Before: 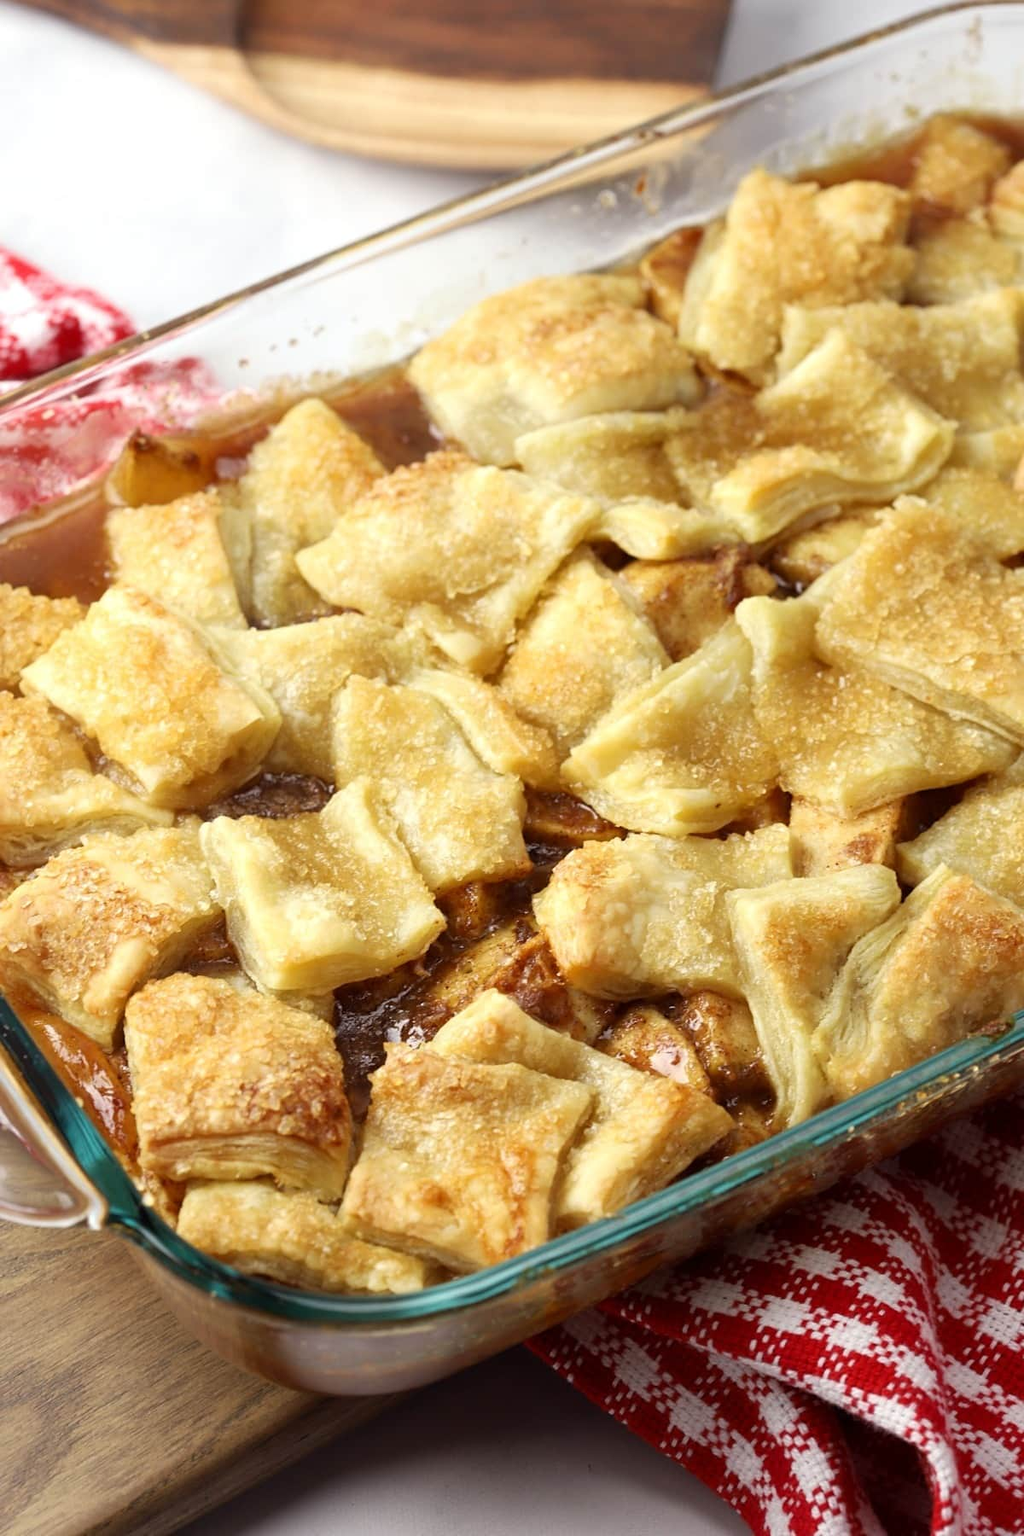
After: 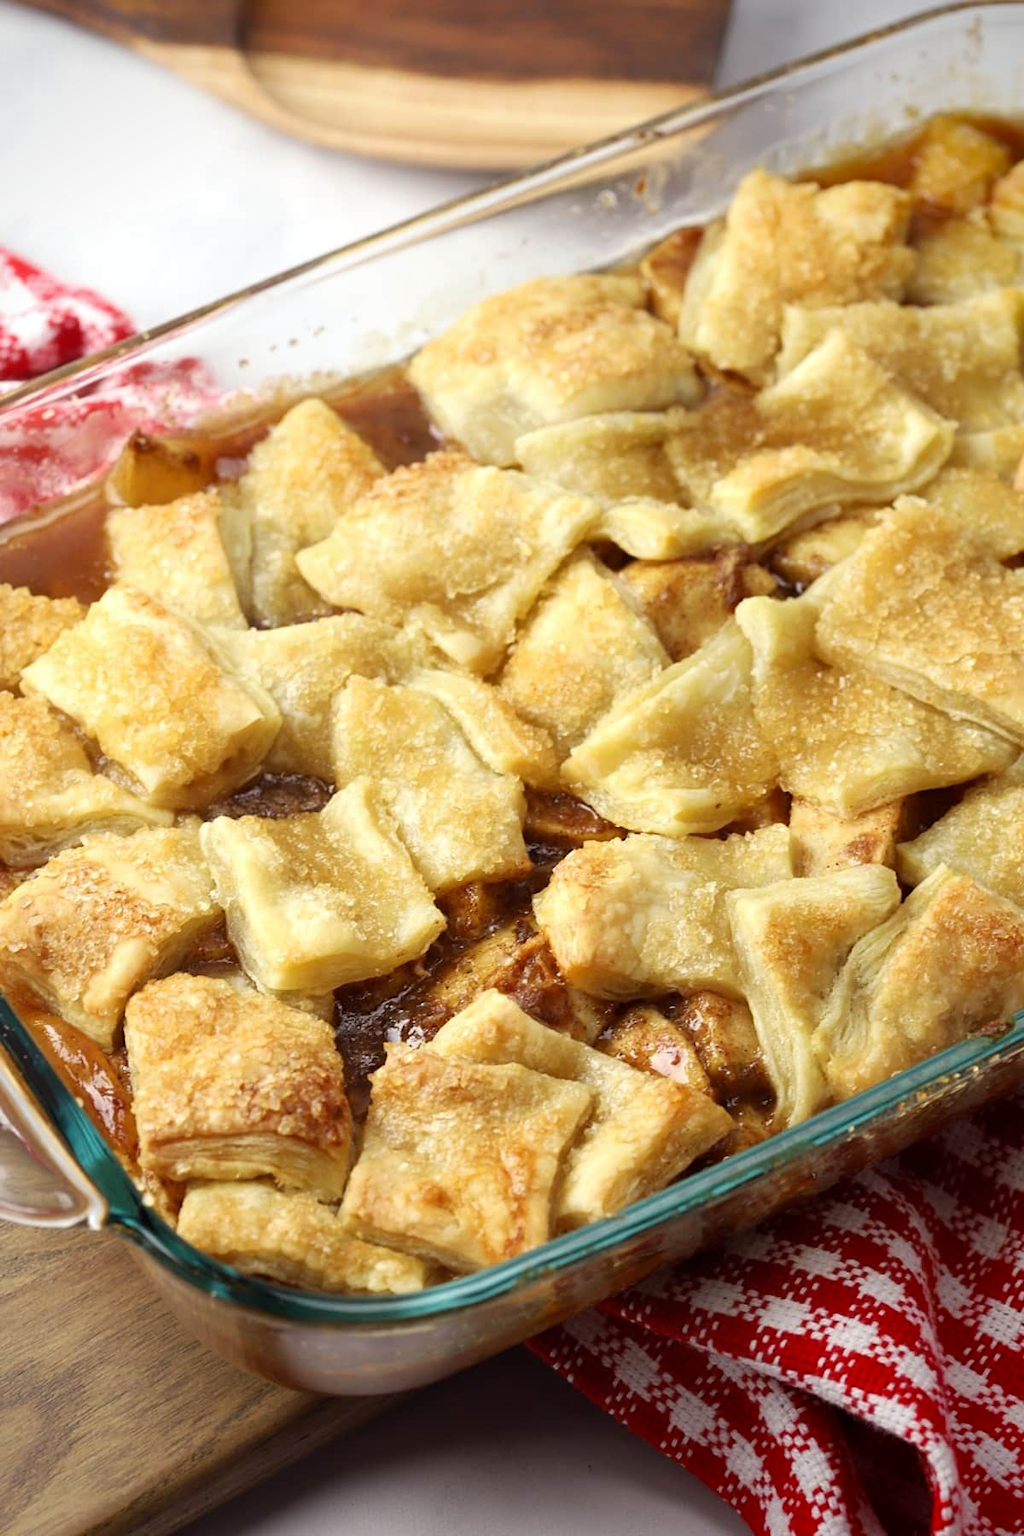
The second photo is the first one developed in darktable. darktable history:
vignetting: fall-off radius 60.87%, saturation 0.387, center (-0.118, -0.007)
